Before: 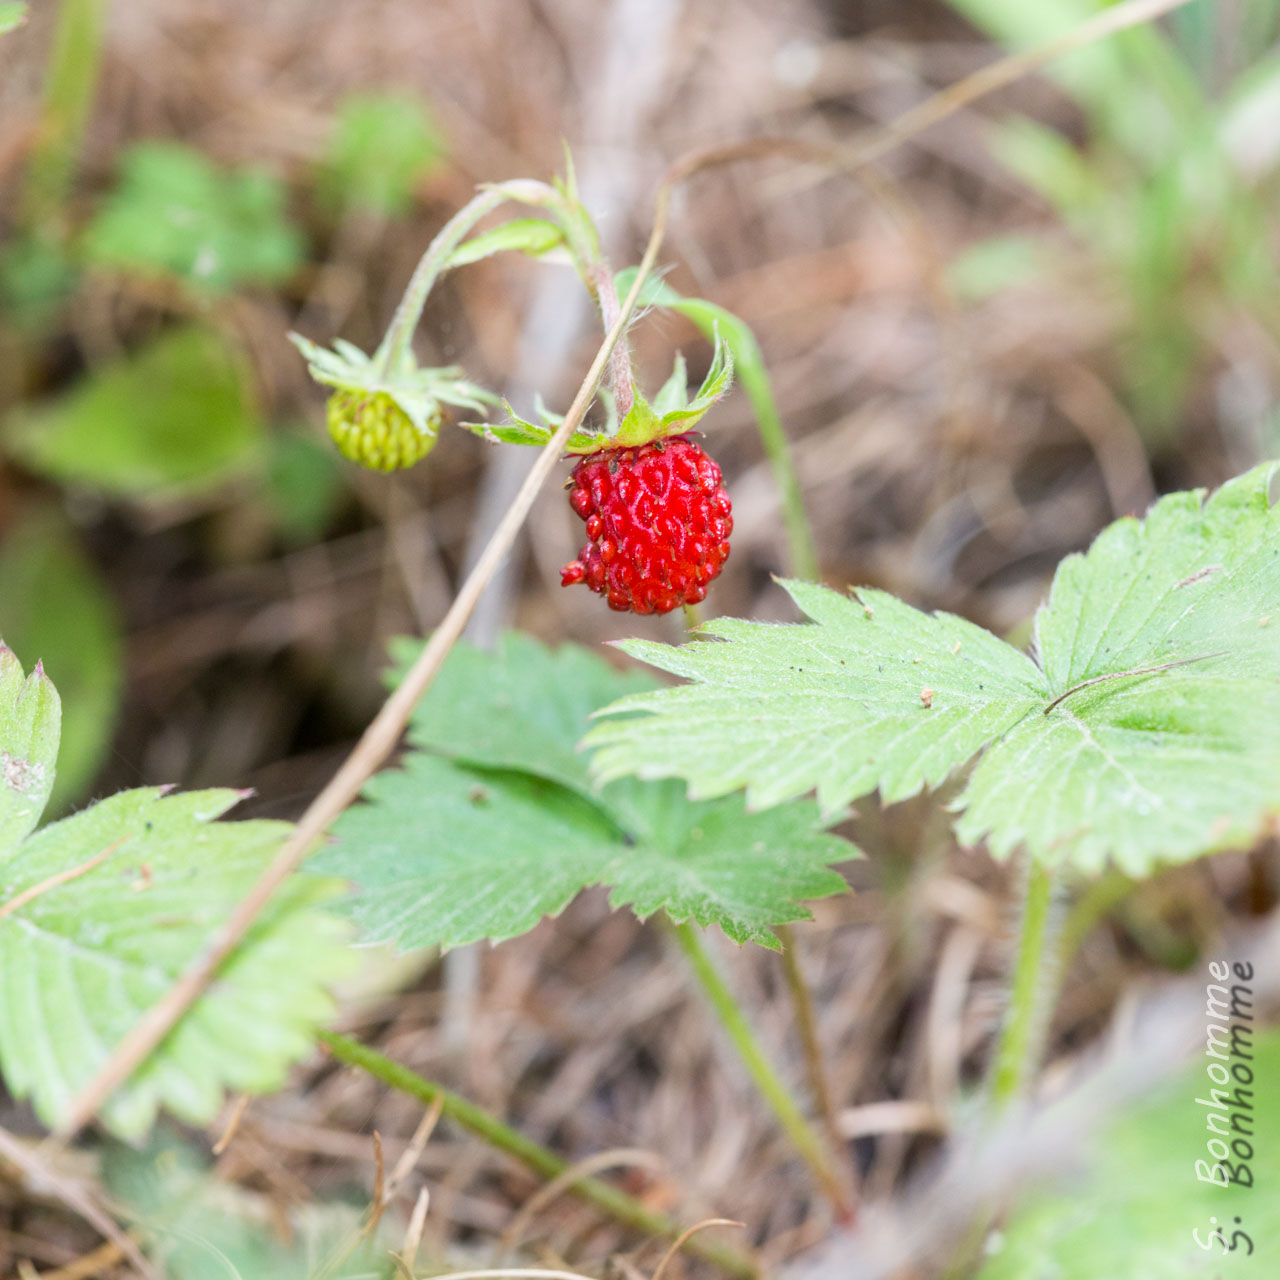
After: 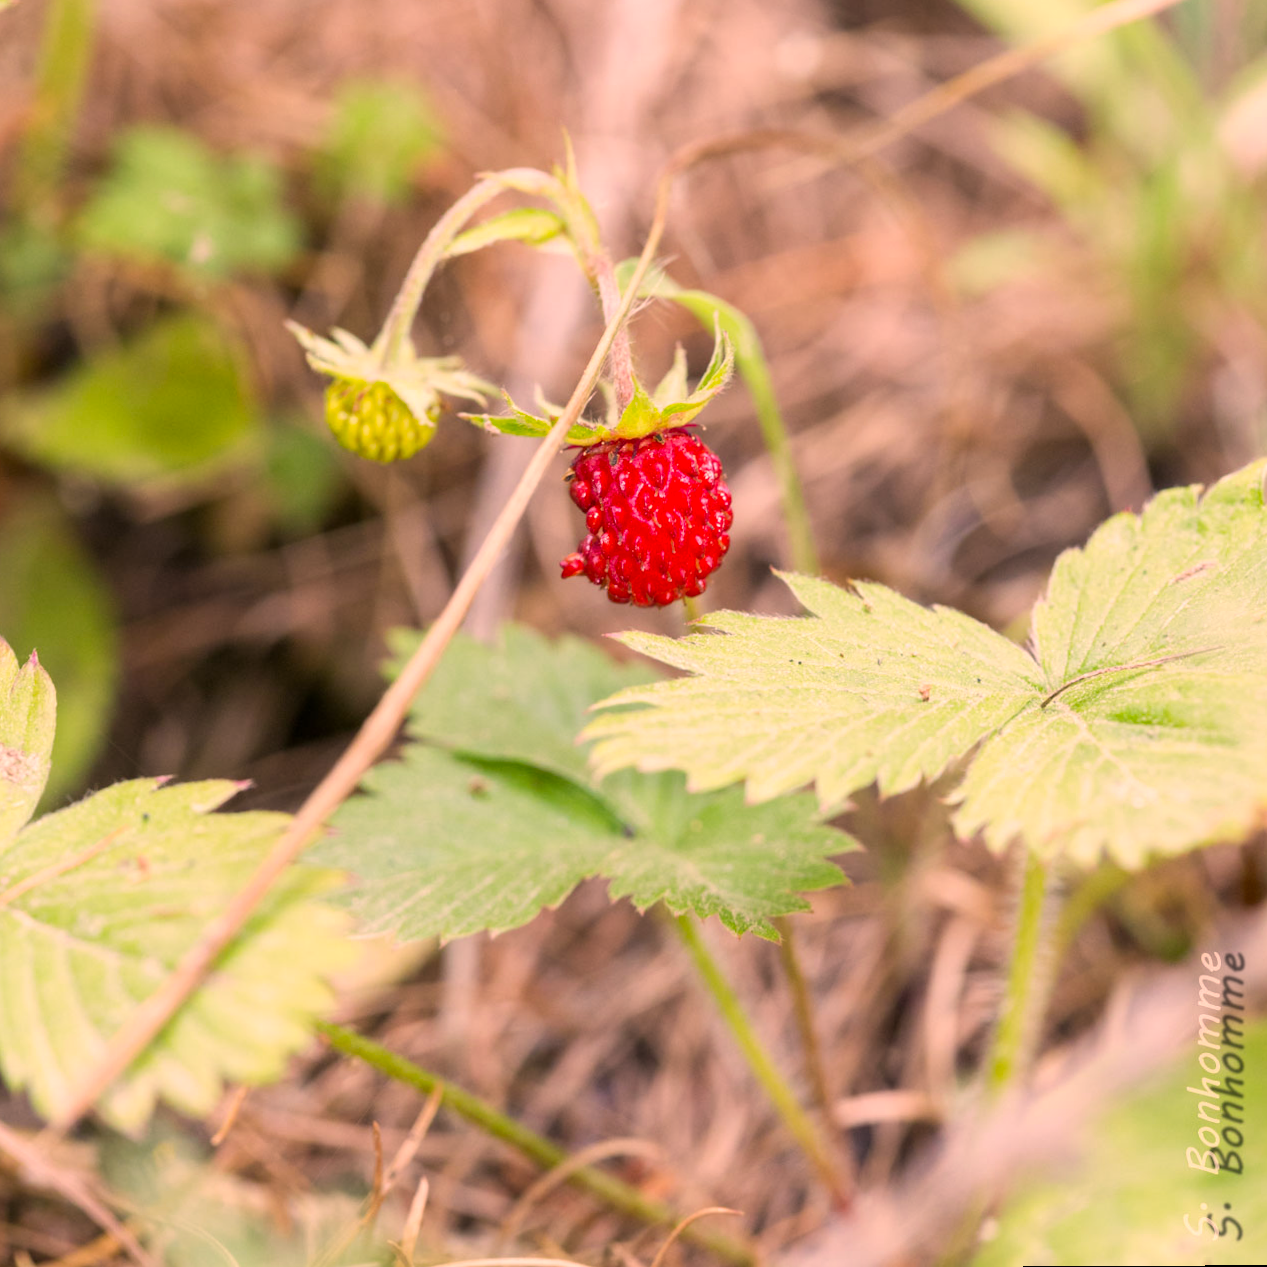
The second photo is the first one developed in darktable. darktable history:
white balance: emerald 1
exposure: exposure 0.02 EV, compensate highlight preservation false
rotate and perspective: rotation 0.174°, lens shift (vertical) 0.013, lens shift (horizontal) 0.019, shear 0.001, automatic cropping original format, crop left 0.007, crop right 0.991, crop top 0.016, crop bottom 0.997
color correction: highlights a* 21.16, highlights b* 19.61
